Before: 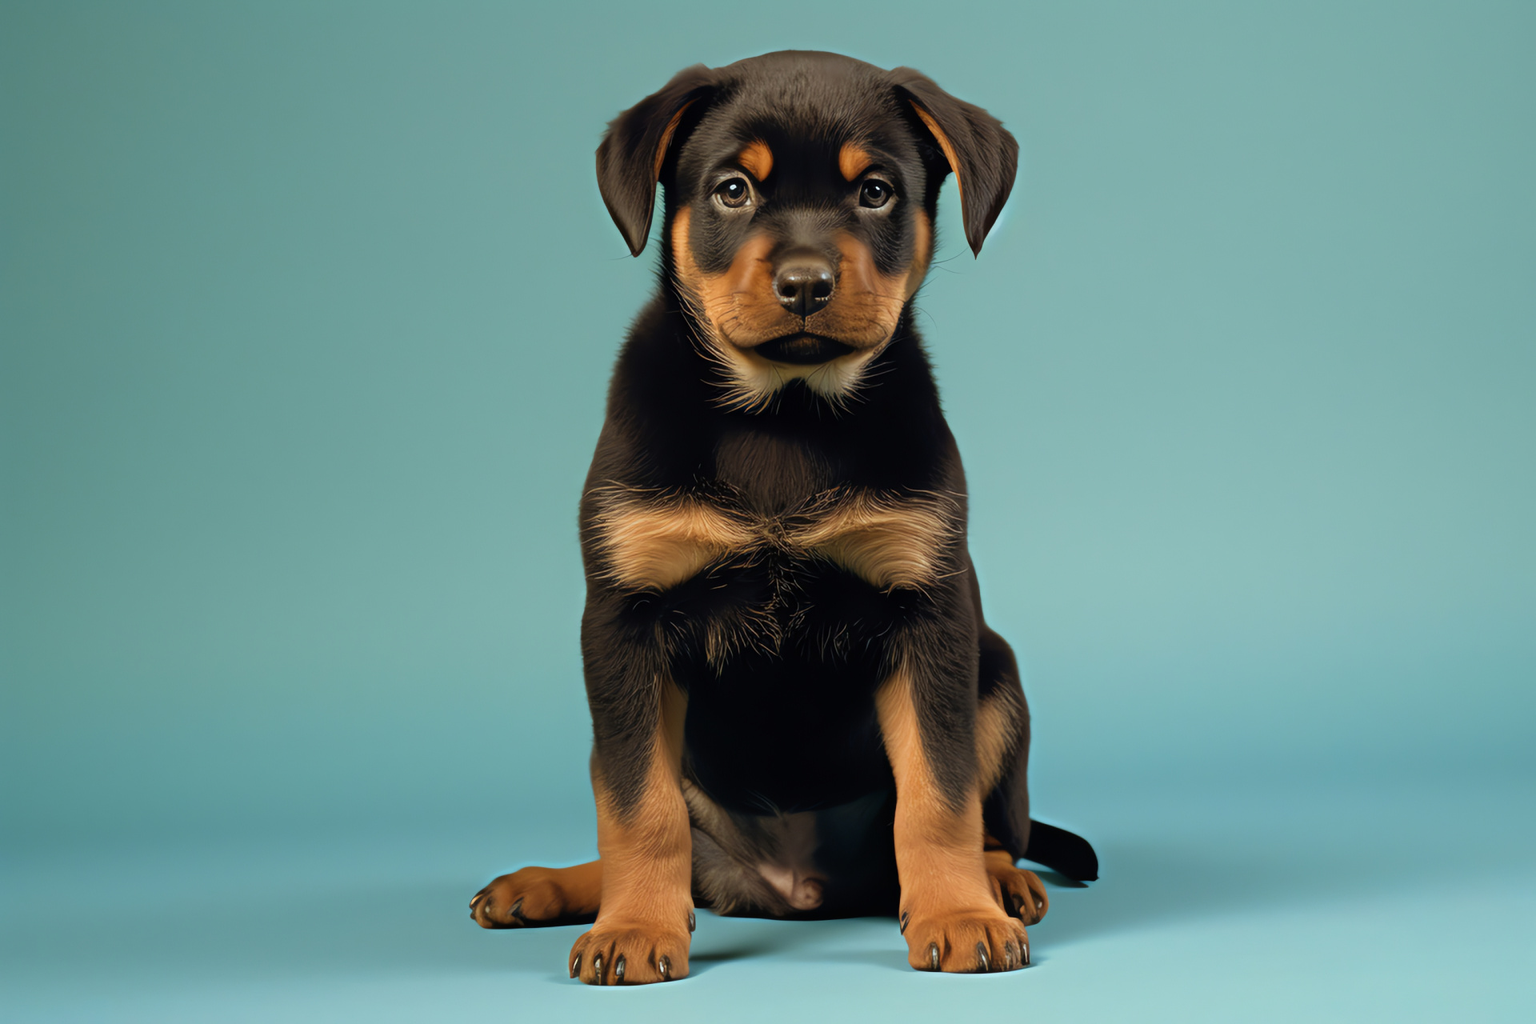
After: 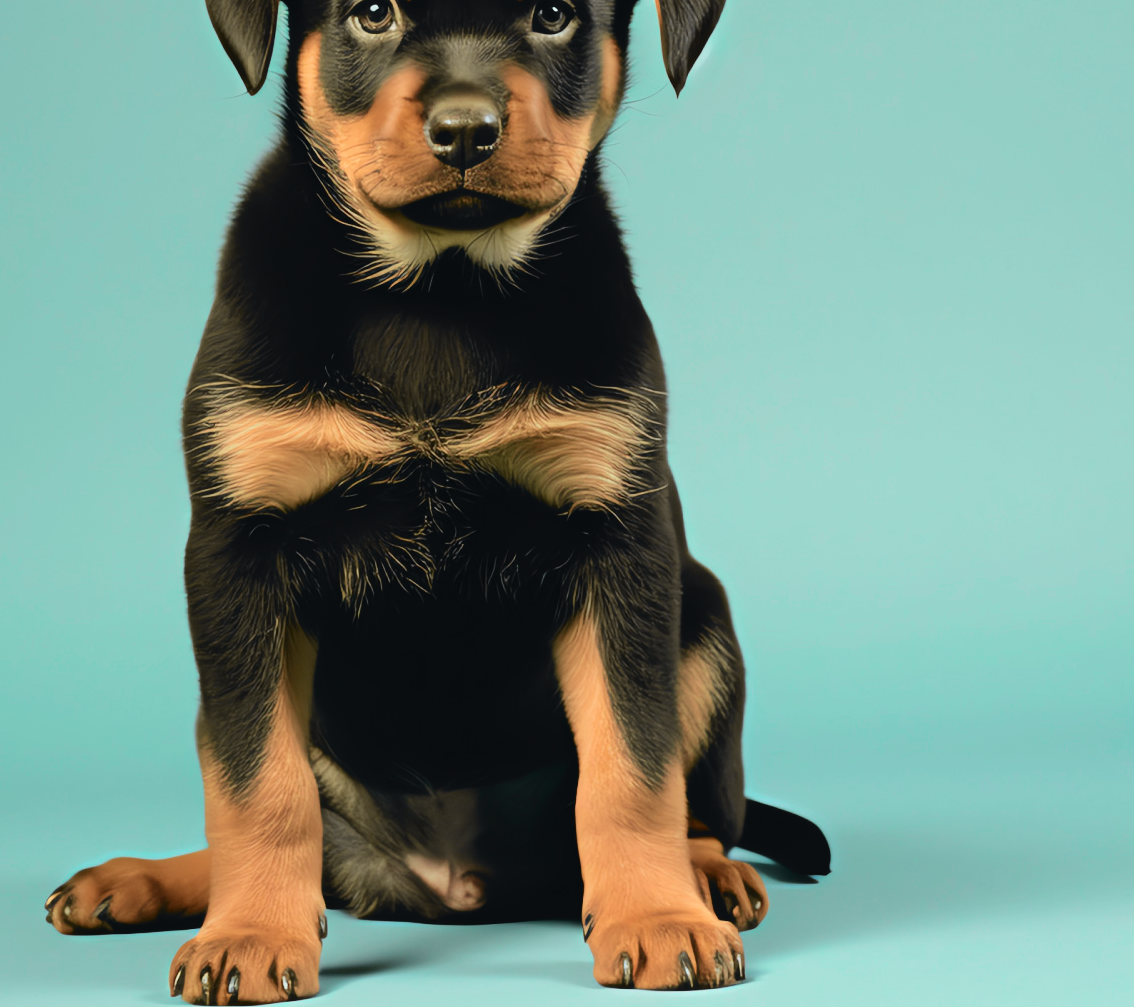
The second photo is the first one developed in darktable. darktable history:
tone curve: curves: ch0 [(0, 0.026) (0.104, 0.1) (0.233, 0.262) (0.398, 0.507) (0.498, 0.621) (0.65, 0.757) (0.835, 0.883) (1, 0.961)]; ch1 [(0, 0) (0.346, 0.307) (0.408, 0.369) (0.453, 0.457) (0.482, 0.476) (0.502, 0.498) (0.521, 0.503) (0.553, 0.554) (0.638, 0.646) (0.693, 0.727) (1, 1)]; ch2 [(0, 0) (0.366, 0.337) (0.434, 0.46) (0.485, 0.494) (0.5, 0.494) (0.511, 0.508) (0.537, 0.55) (0.579, 0.599) (0.663, 0.67) (1, 1)], color space Lab, independent channels, preserve colors none
crop and rotate: left 28.256%, top 17.734%, right 12.656%, bottom 3.573%
